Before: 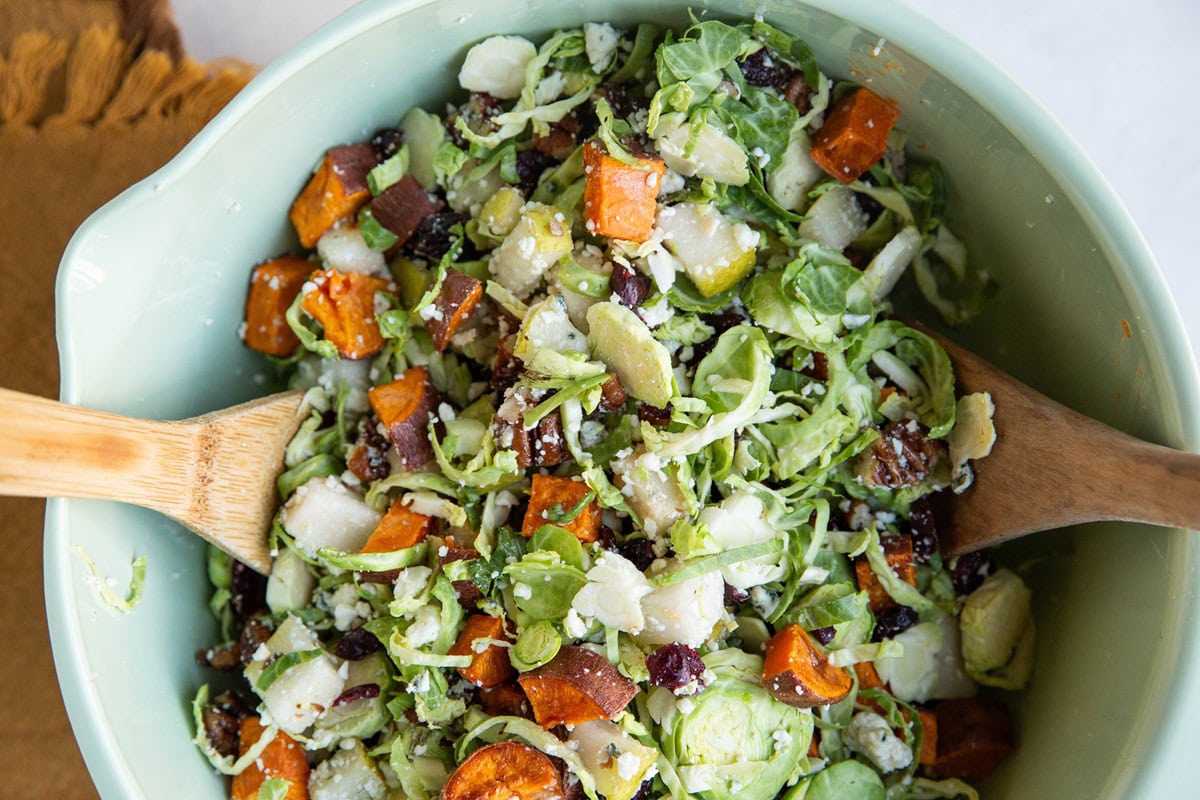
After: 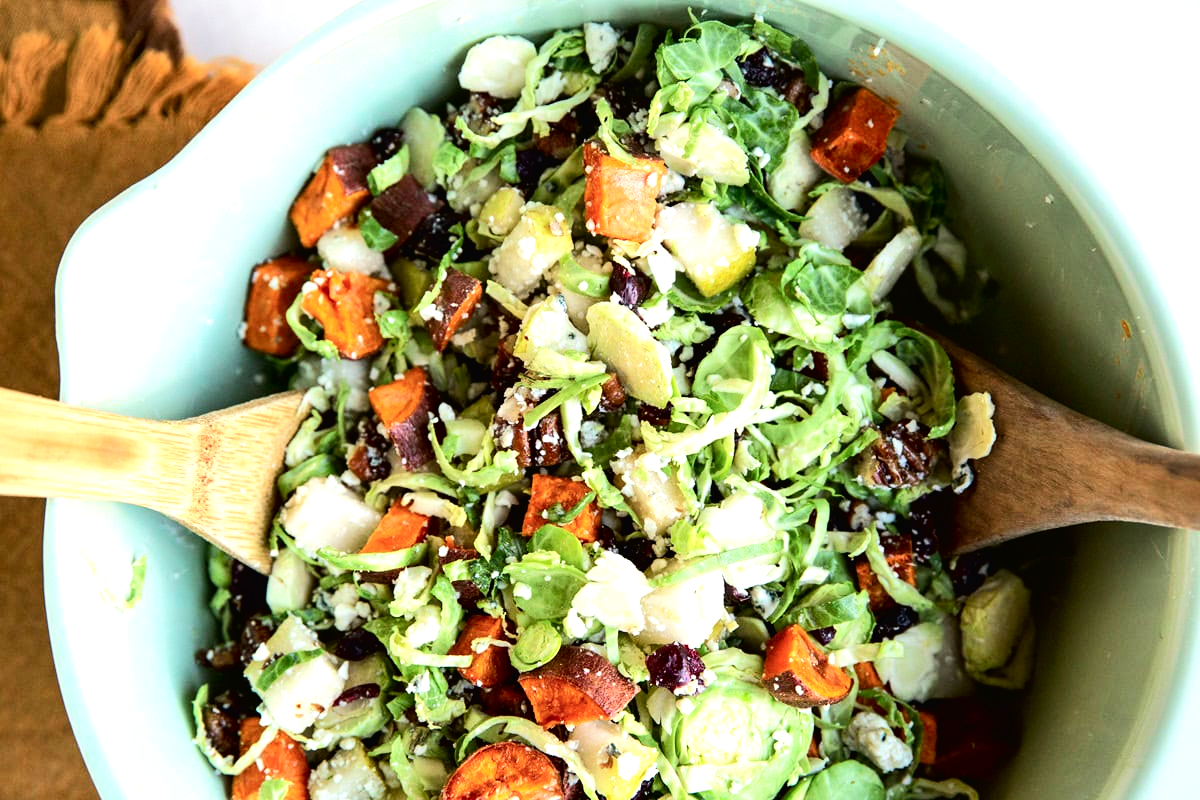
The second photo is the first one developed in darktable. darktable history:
tone curve: curves: ch0 [(0, 0.013) (0.054, 0.018) (0.205, 0.191) (0.289, 0.292) (0.39, 0.424) (0.493, 0.551) (0.666, 0.743) (0.795, 0.841) (1, 0.998)]; ch1 [(0, 0) (0.385, 0.343) (0.439, 0.415) (0.494, 0.495) (0.501, 0.501) (0.51, 0.509) (0.548, 0.554) (0.586, 0.614) (0.66, 0.706) (0.783, 0.804) (1, 1)]; ch2 [(0, 0) (0.304, 0.31) (0.403, 0.399) (0.441, 0.428) (0.47, 0.469) (0.498, 0.496) (0.524, 0.538) (0.566, 0.579) (0.633, 0.665) (0.7, 0.711) (1, 1)], color space Lab, independent channels, preserve colors none
tone equalizer: -8 EV -0.75 EV, -7 EV -0.7 EV, -6 EV -0.6 EV, -5 EV -0.4 EV, -3 EV 0.4 EV, -2 EV 0.6 EV, -1 EV 0.7 EV, +0 EV 0.75 EV, edges refinement/feathering 500, mask exposure compensation -1.57 EV, preserve details no
